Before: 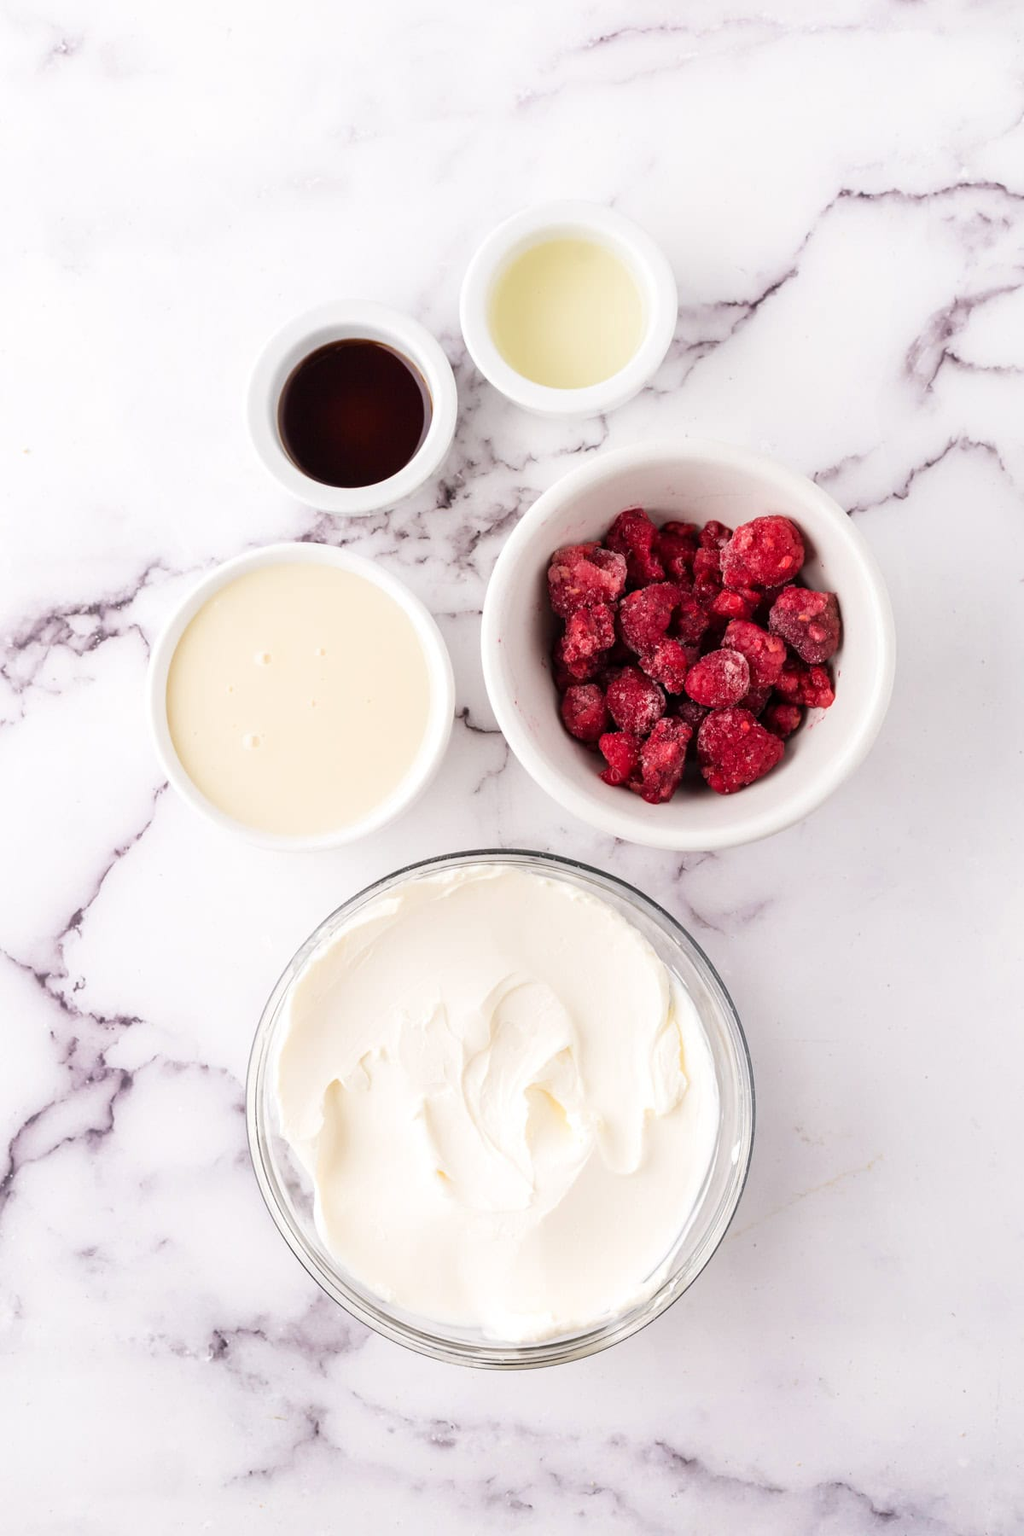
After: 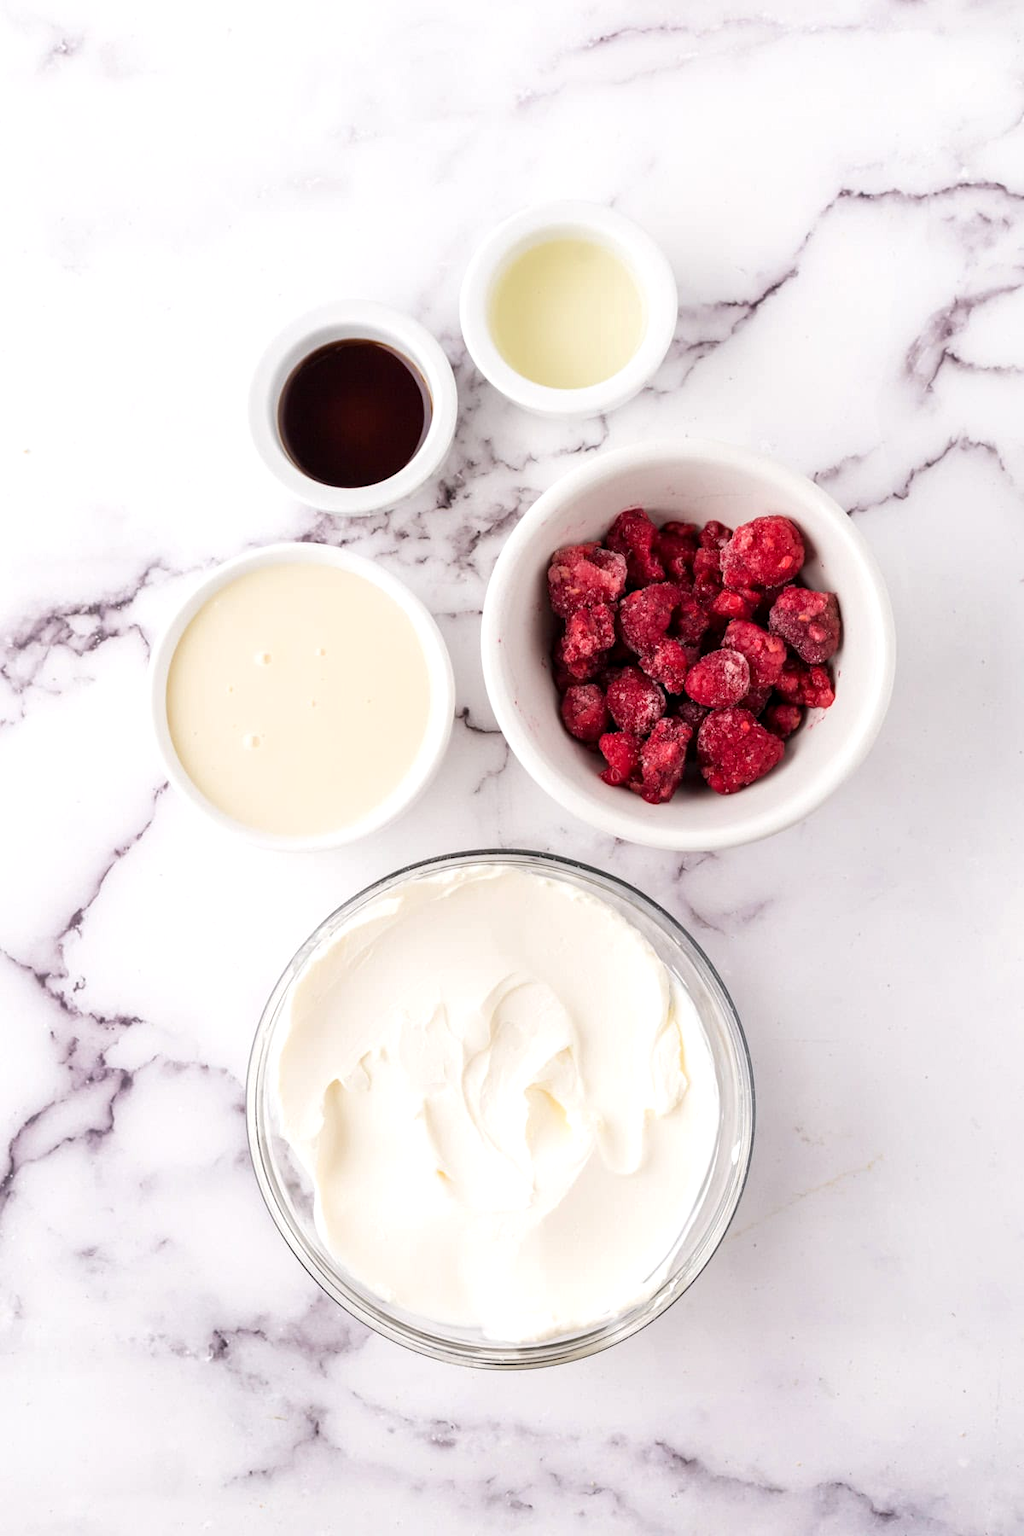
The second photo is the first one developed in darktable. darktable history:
local contrast: highlights 100%, shadows 100%, detail 120%, midtone range 0.2
levels: levels [0, 0.492, 0.984]
